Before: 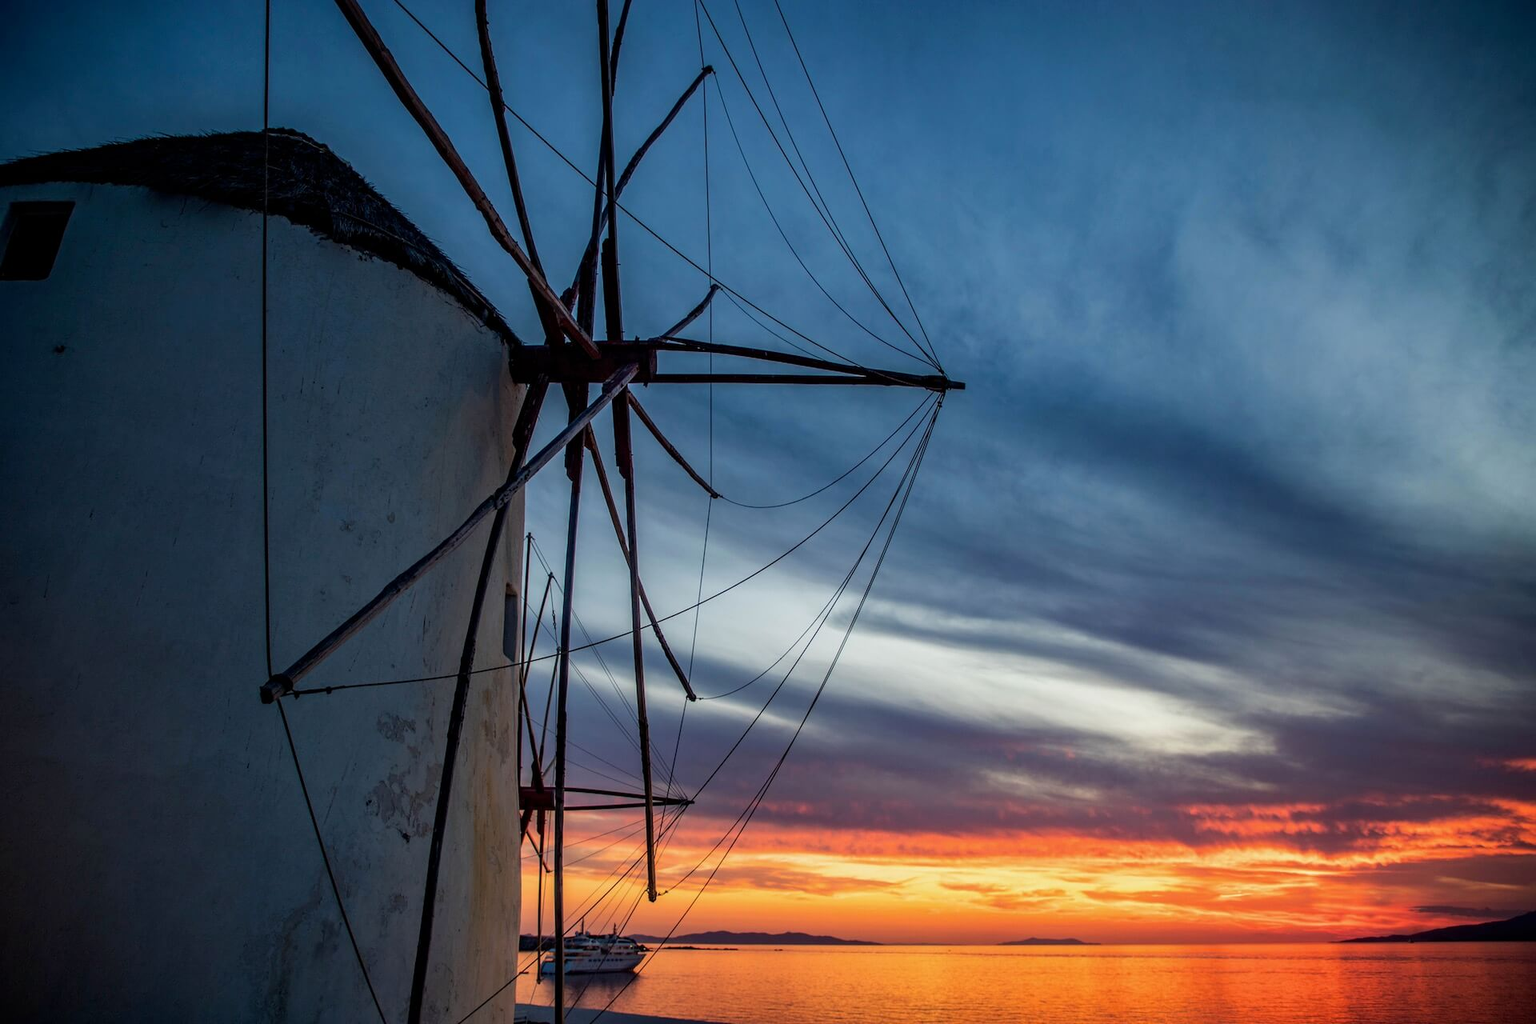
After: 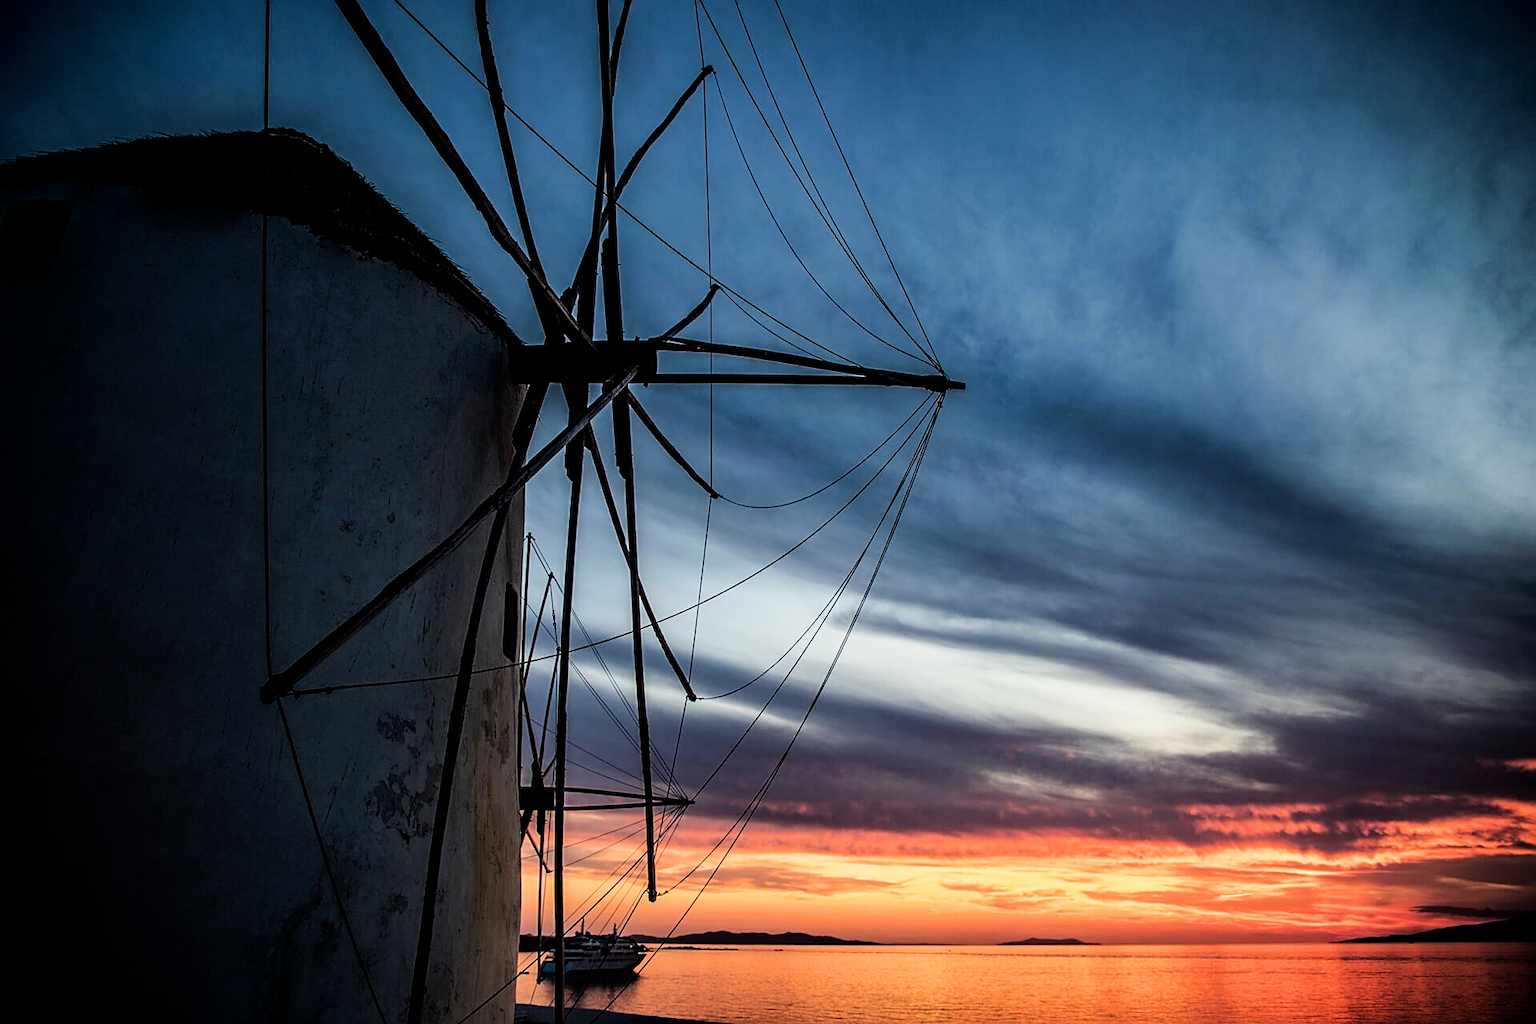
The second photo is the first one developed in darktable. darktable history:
filmic rgb: black relative exposure -5.42 EV, white relative exposure 2.85 EV, dynamic range scaling -37.73%, hardness 4, contrast 1.605, highlights saturation mix -0.93%
sharpen: on, module defaults
